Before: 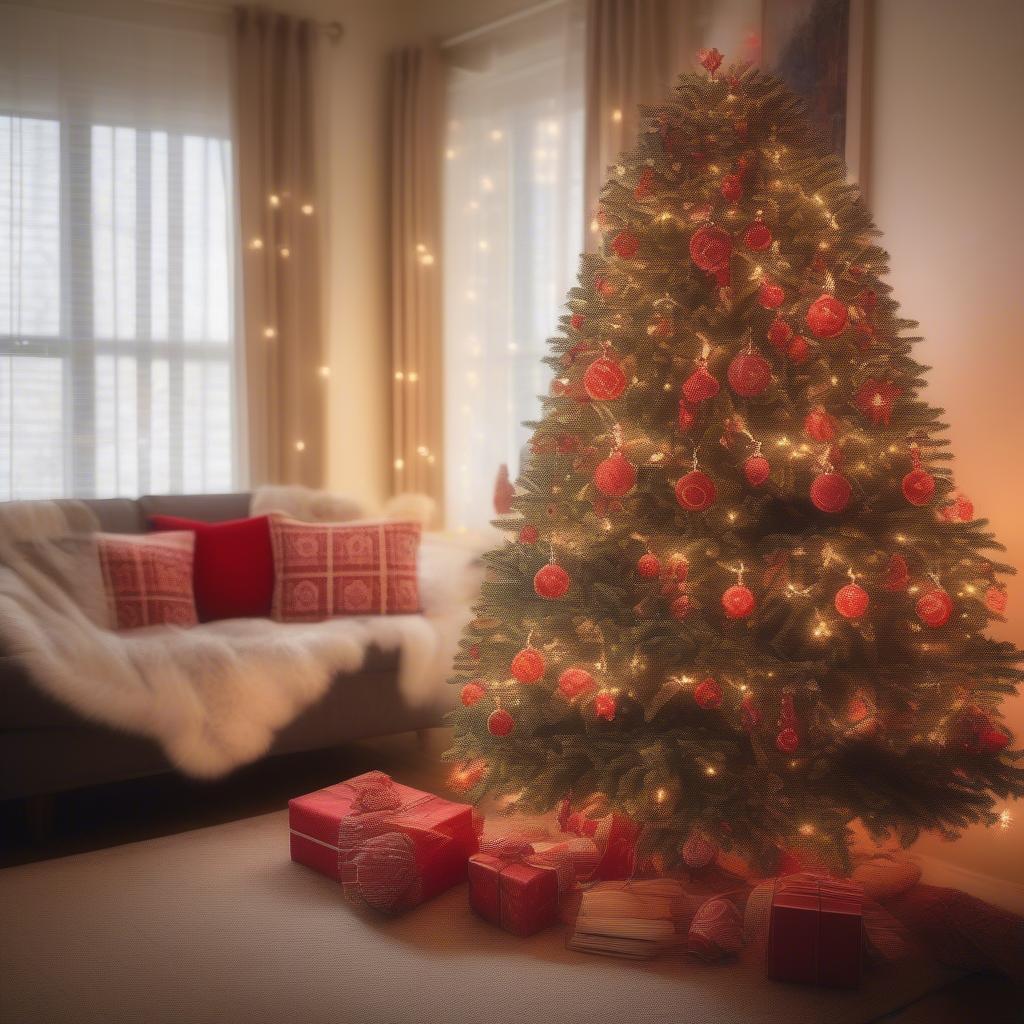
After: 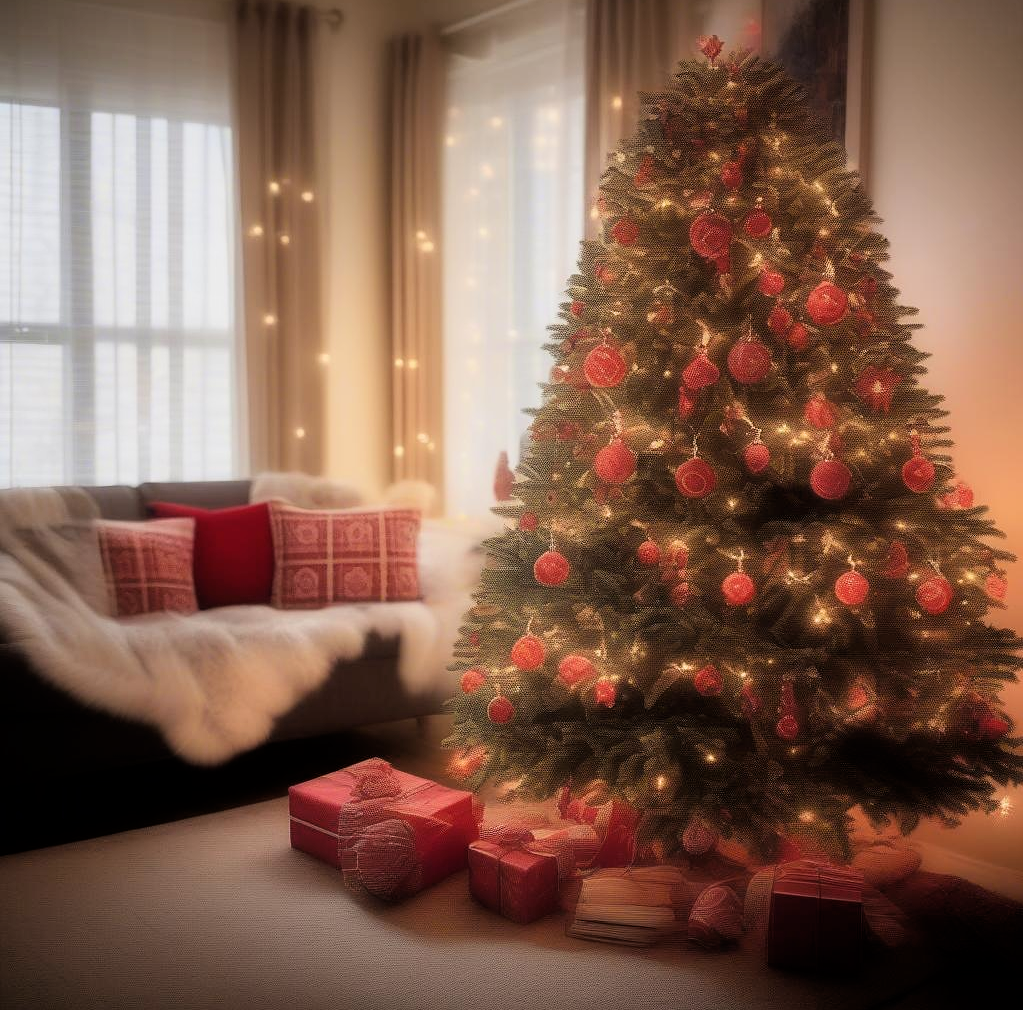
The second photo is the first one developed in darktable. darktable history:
crop: top 1.337%, right 0.084%
sharpen: amount 0.218
filmic rgb: middle gray luminance 10.25%, black relative exposure -8.6 EV, white relative exposure 3.3 EV, target black luminance 0%, hardness 5.21, latitude 44.68%, contrast 1.303, highlights saturation mix 3.74%, shadows ↔ highlights balance 24.71%, color science v6 (2022), iterations of high-quality reconstruction 0
